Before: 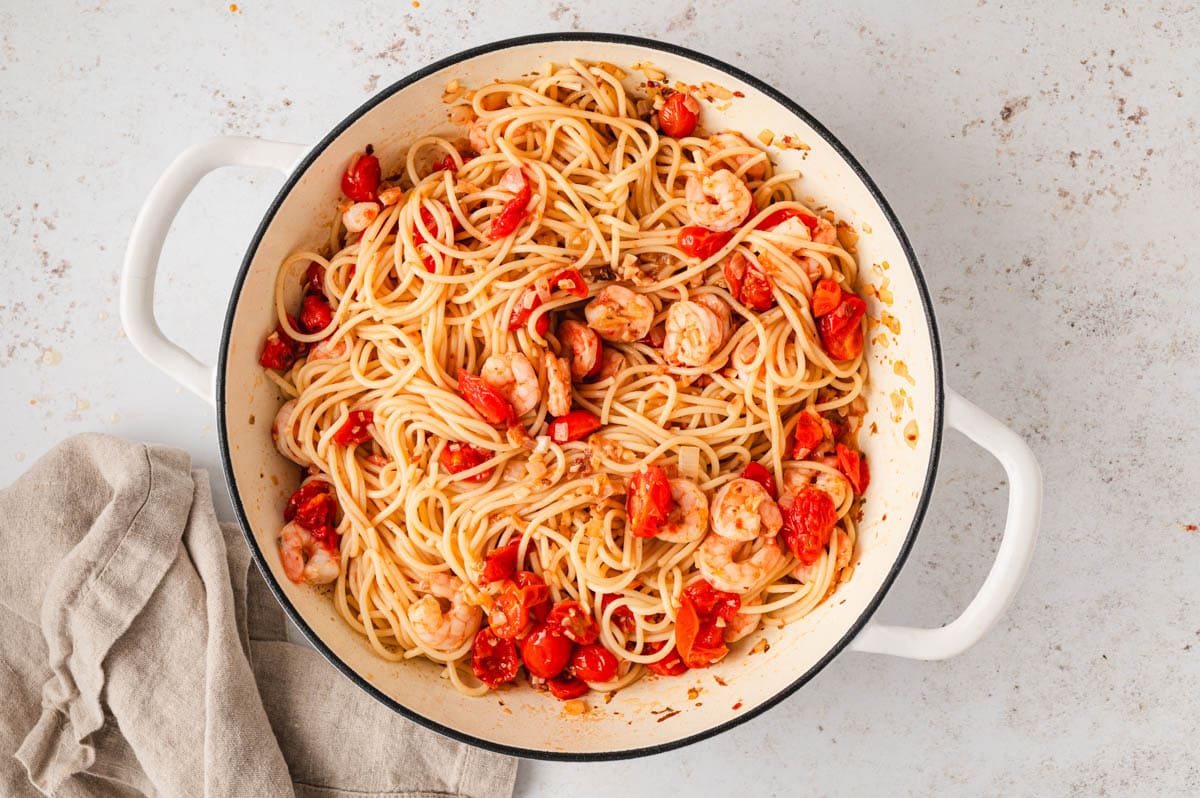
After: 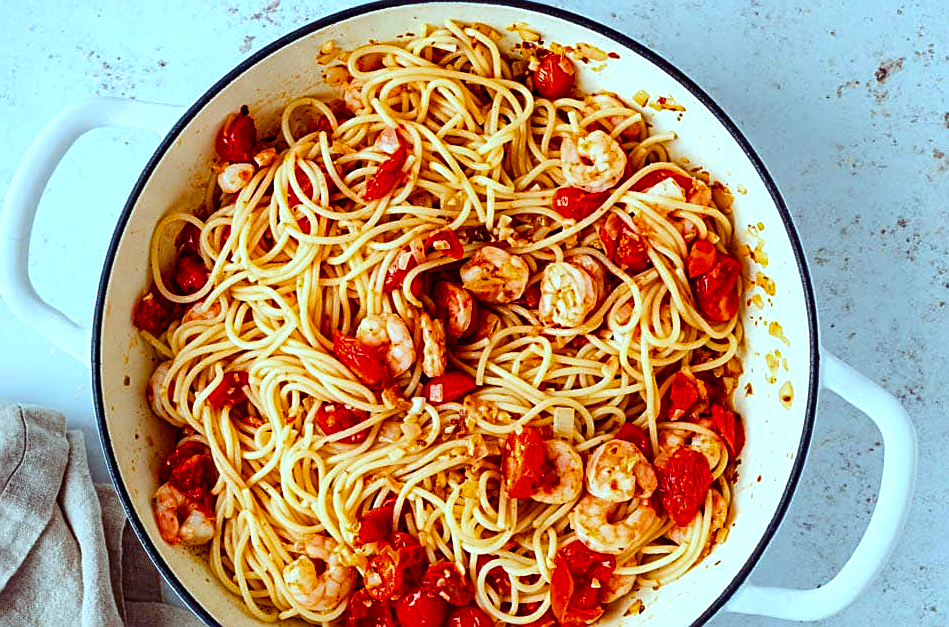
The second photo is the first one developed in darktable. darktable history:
contrast brightness saturation: brightness -0.21, saturation 0.085
crop and rotate: left 10.46%, top 4.992%, right 10.397%, bottom 16.418%
color balance rgb: shadows lift › luminance -21.246%, shadows lift › chroma 9.016%, shadows lift › hue 284.97°, power › hue 62.73°, highlights gain › luminance 15.552%, highlights gain › chroma 3.966%, highlights gain › hue 206.79°, linear chroma grading › global chroma 14.387%, perceptual saturation grading › global saturation 27.326%, perceptual saturation grading › highlights -27.971%, perceptual saturation grading › mid-tones 15.94%, perceptual saturation grading › shadows 33.223%, global vibrance 20%
sharpen: on, module defaults
color calibration: gray › normalize channels true, x 0.37, y 0.382, temperature 4320.67 K, gamut compression 0.001
tone equalizer: smoothing diameter 24.95%, edges refinement/feathering 12.86, preserve details guided filter
